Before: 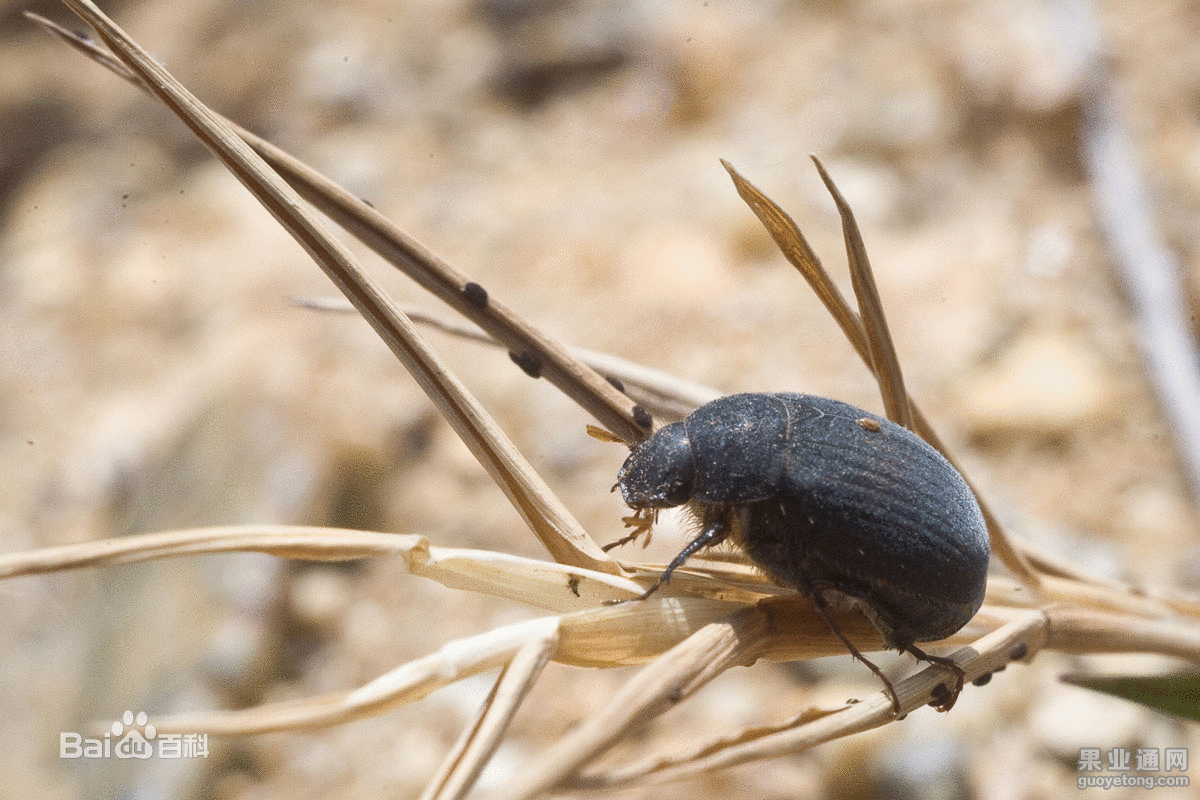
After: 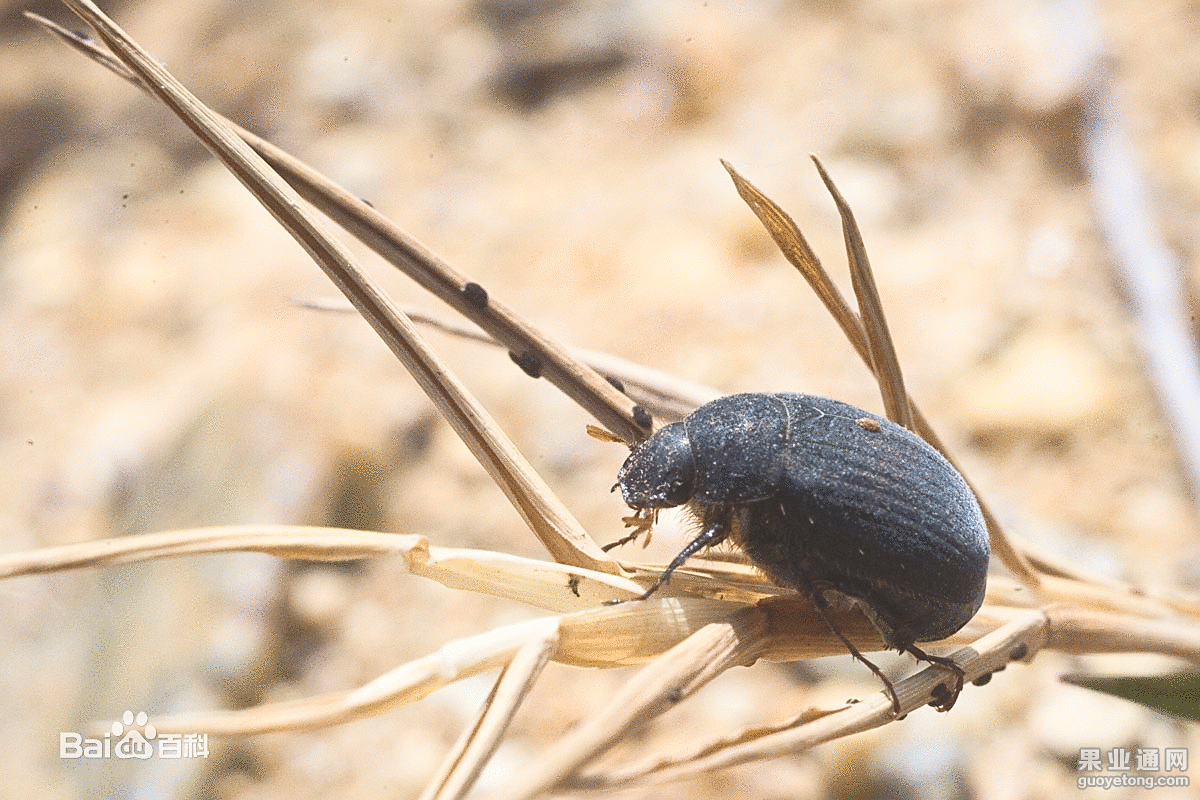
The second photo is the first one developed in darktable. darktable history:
exposure: black level correction -0.015, compensate highlight preservation false
contrast brightness saturation: contrast 0.2, brightness 0.15, saturation 0.14
sharpen: on, module defaults
